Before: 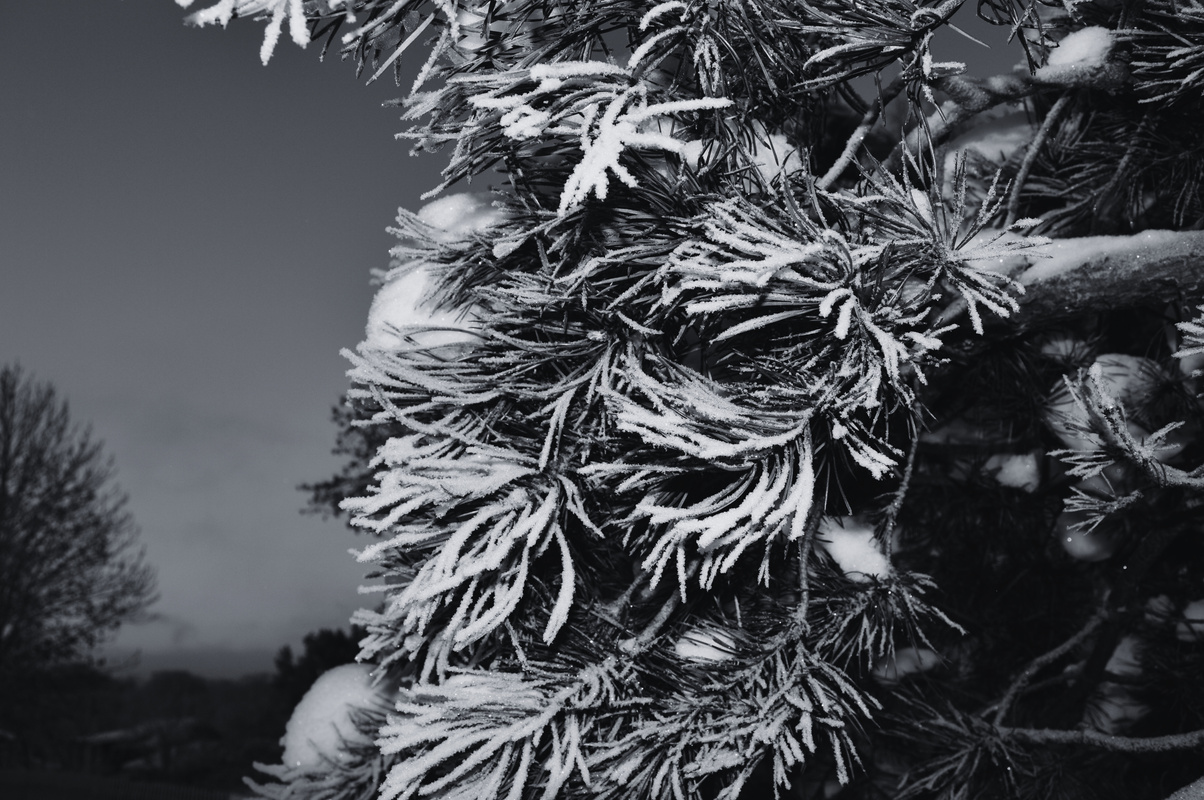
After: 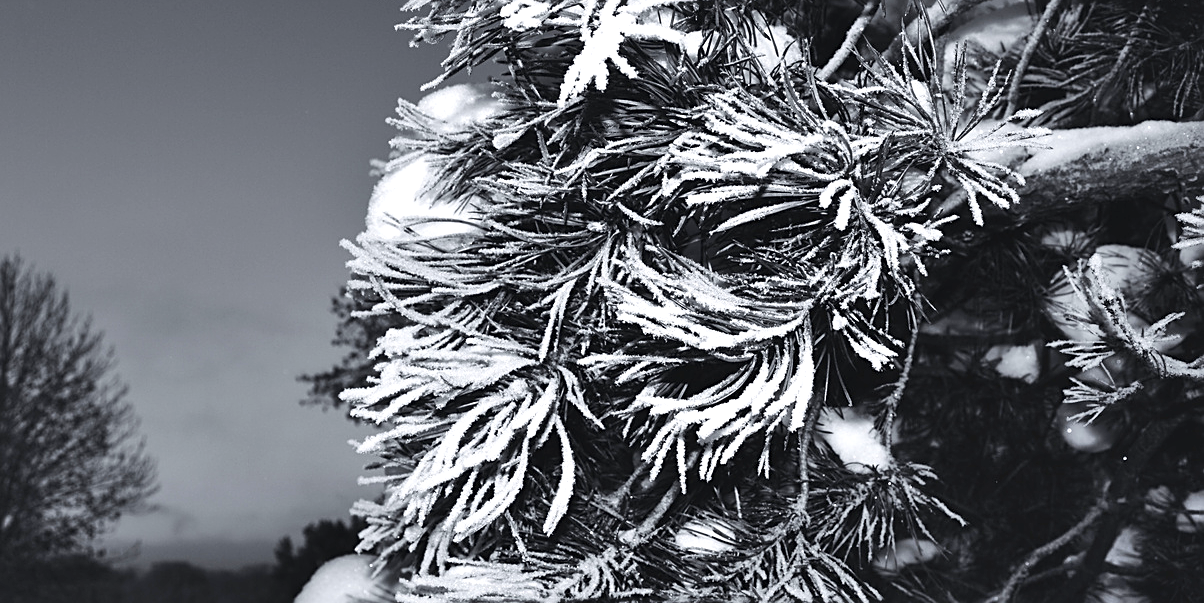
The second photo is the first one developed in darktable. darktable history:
sharpen: on, module defaults
exposure: black level correction 0, exposure 0.692 EV, compensate exposure bias true, compensate highlight preservation false
crop: top 13.709%, bottom 10.822%
contrast brightness saturation: contrast 0.036, saturation 0.069
shadows and highlights: soften with gaussian
